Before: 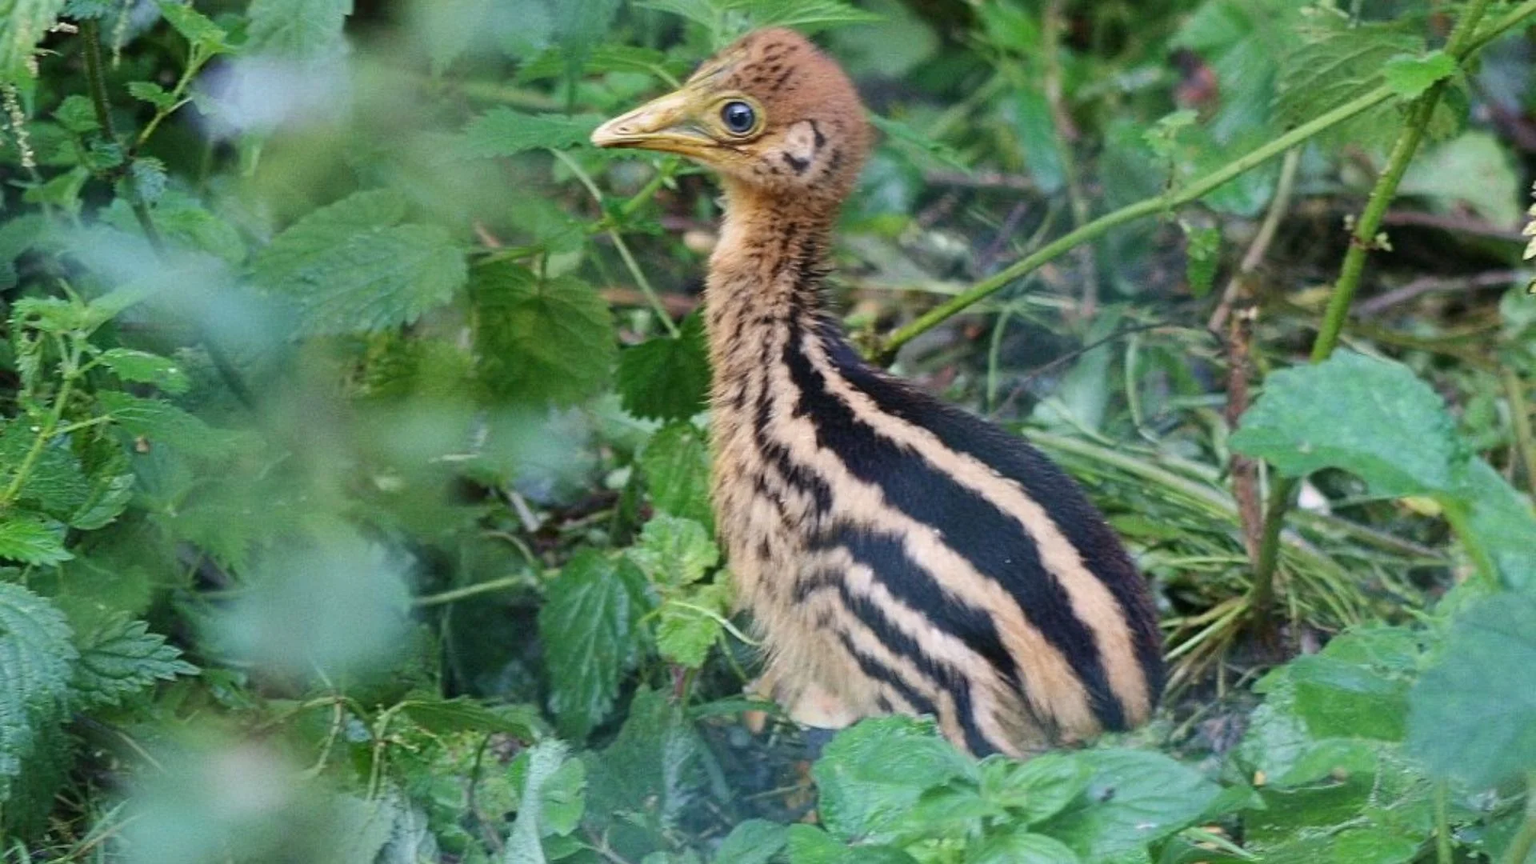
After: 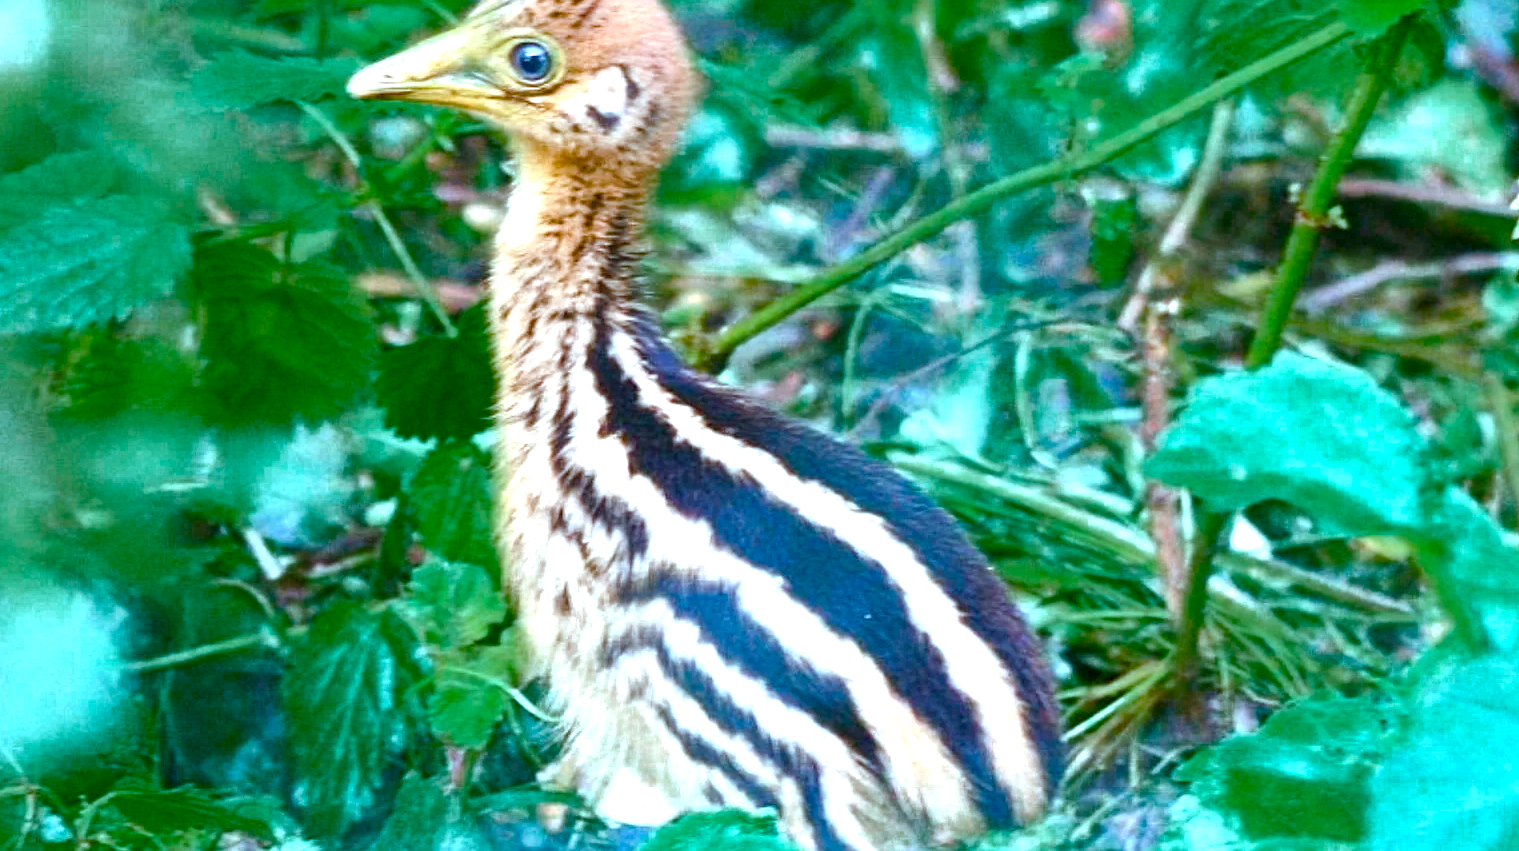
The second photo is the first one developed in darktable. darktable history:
crop and rotate: left 20.461%, top 7.905%, right 0.413%, bottom 13.298%
exposure: black level correction 0.001, exposure 1.399 EV, compensate exposure bias true, compensate highlight preservation false
color correction: highlights a* -11.44, highlights b* -15.9
color zones: curves: ch0 [(0, 0.558) (0.143, 0.548) (0.286, 0.447) (0.429, 0.259) (0.571, 0.5) (0.714, 0.5) (0.857, 0.593) (1, 0.558)]; ch1 [(0, 0.543) (0.01, 0.544) (0.12, 0.492) (0.248, 0.458) (0.5, 0.534) (0.748, 0.5) (0.99, 0.469) (1, 0.543)]; ch2 [(0, 0.507) (0.143, 0.522) (0.286, 0.505) (0.429, 0.5) (0.571, 0.5) (0.714, 0.5) (0.857, 0.5) (1, 0.507)]
color balance rgb: perceptual saturation grading › global saturation 53.796%, perceptual saturation grading › highlights -50.478%, perceptual saturation grading › mid-tones 40.517%, perceptual saturation grading › shadows 30.986%, global vibrance 9.153%
